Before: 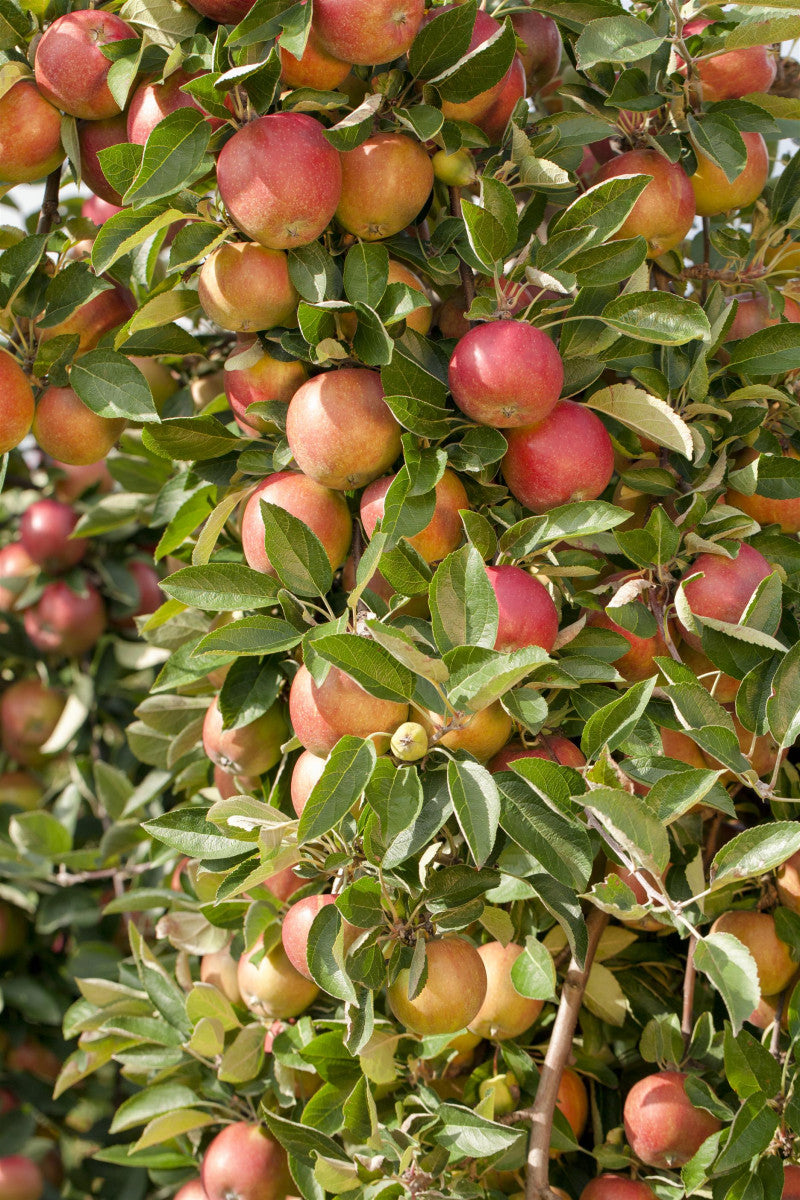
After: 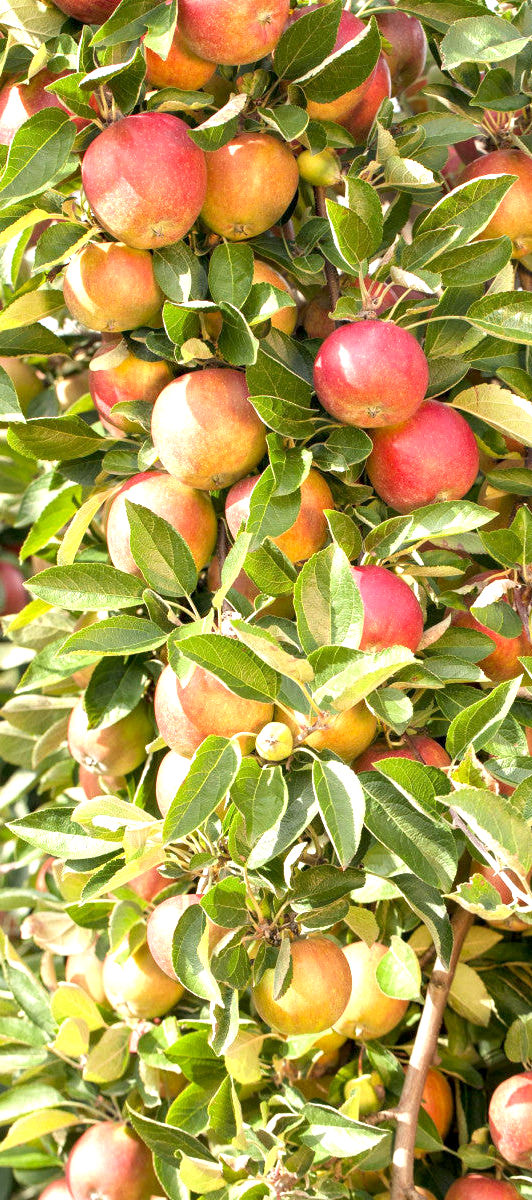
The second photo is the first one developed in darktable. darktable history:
crop: left 16.899%, right 16.556%
exposure: black level correction 0.001, exposure 1.116 EV, compensate highlight preservation false
